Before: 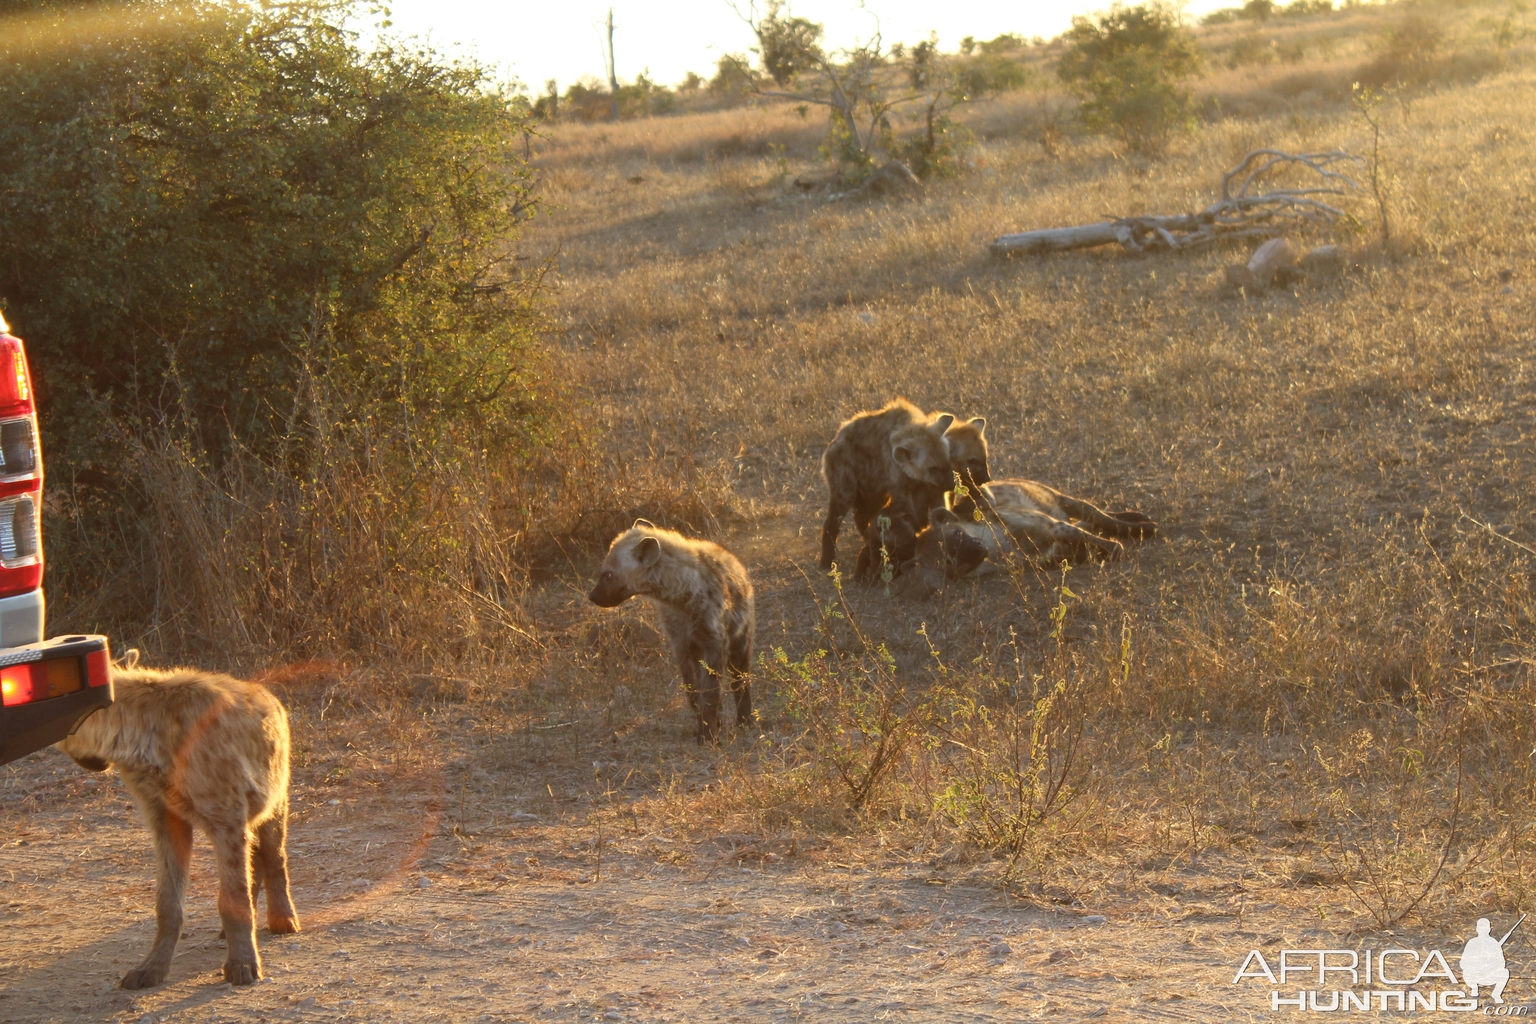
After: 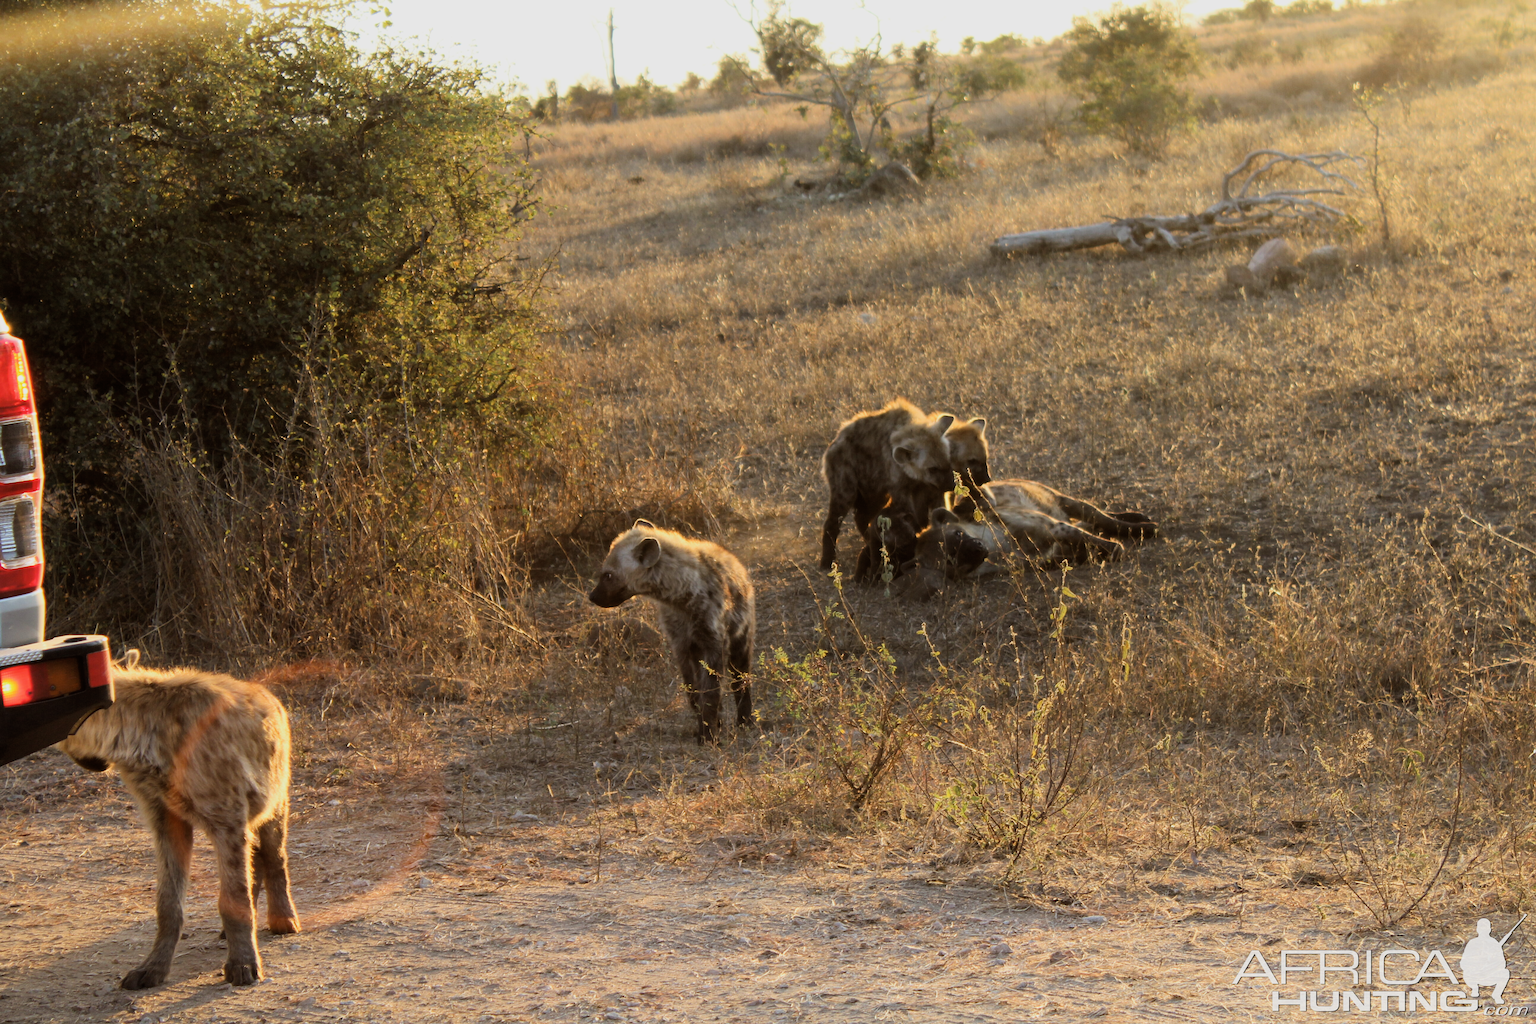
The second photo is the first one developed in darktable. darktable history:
filmic rgb: black relative exposure -5 EV, white relative exposure 3.99 EV, hardness 2.89, contrast 1.406, highlights saturation mix -21.4%
